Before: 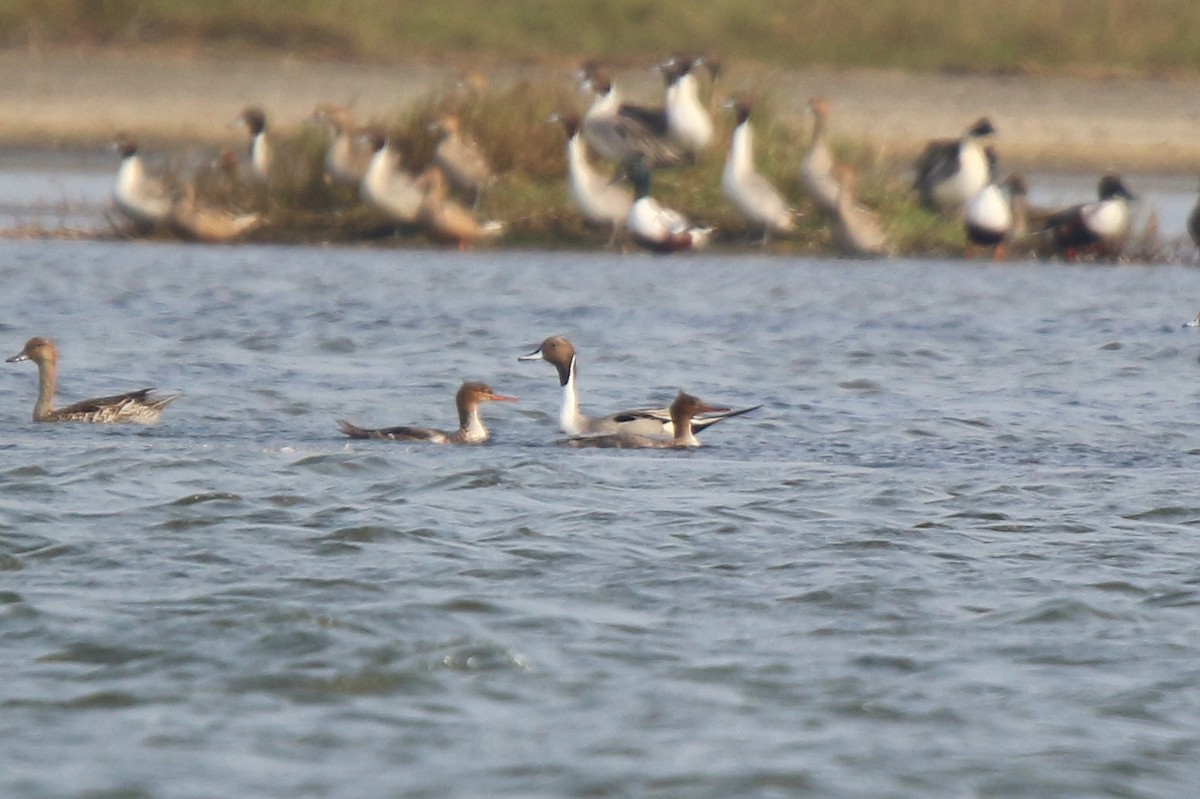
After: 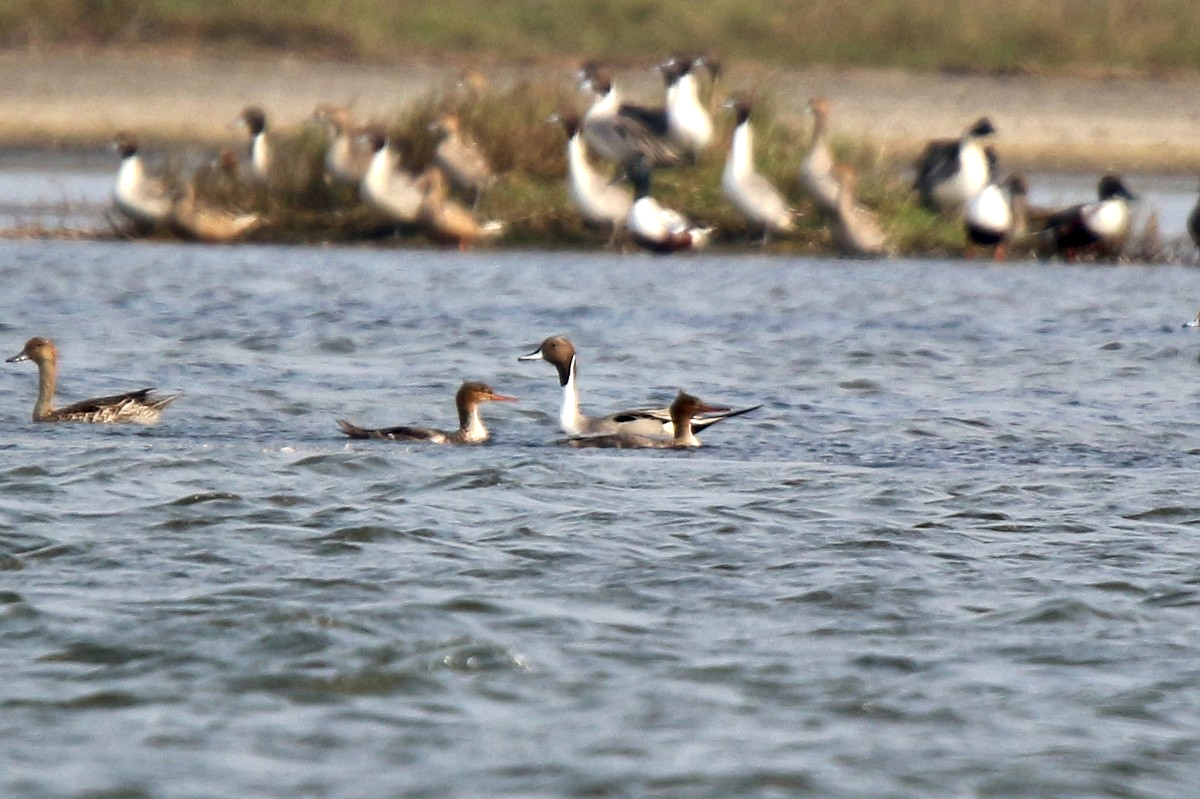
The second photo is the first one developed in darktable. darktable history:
base curve: preserve colors none
contrast equalizer: octaves 7, y [[0.6 ×6], [0.55 ×6], [0 ×6], [0 ×6], [0 ×6]]
